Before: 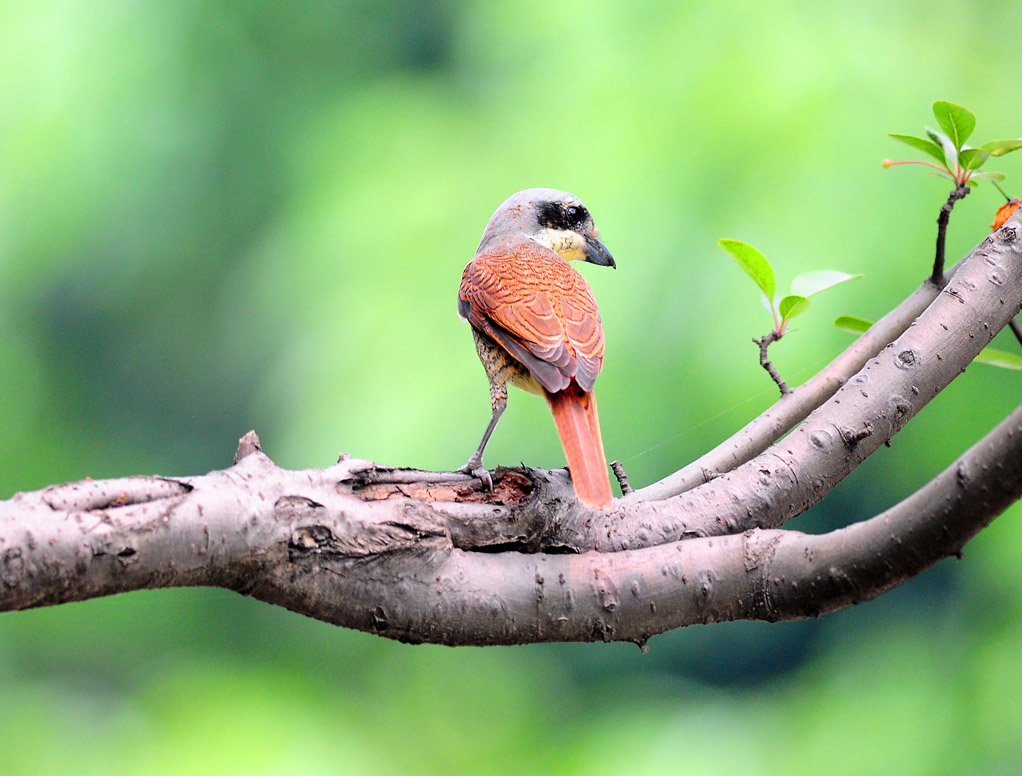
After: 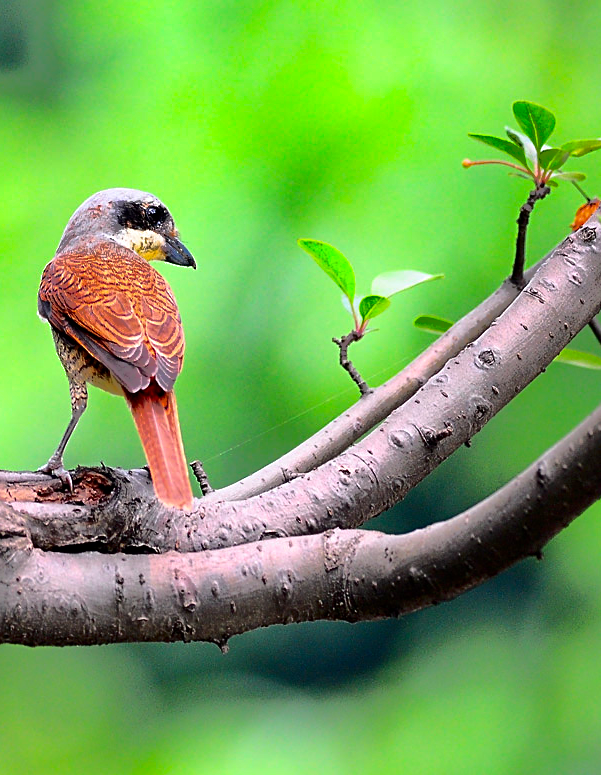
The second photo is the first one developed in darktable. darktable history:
shadows and highlights: shadows 25.44, highlights -70.03
crop: left 41.168%
sharpen: on, module defaults
contrast brightness saturation: contrast 0.295
